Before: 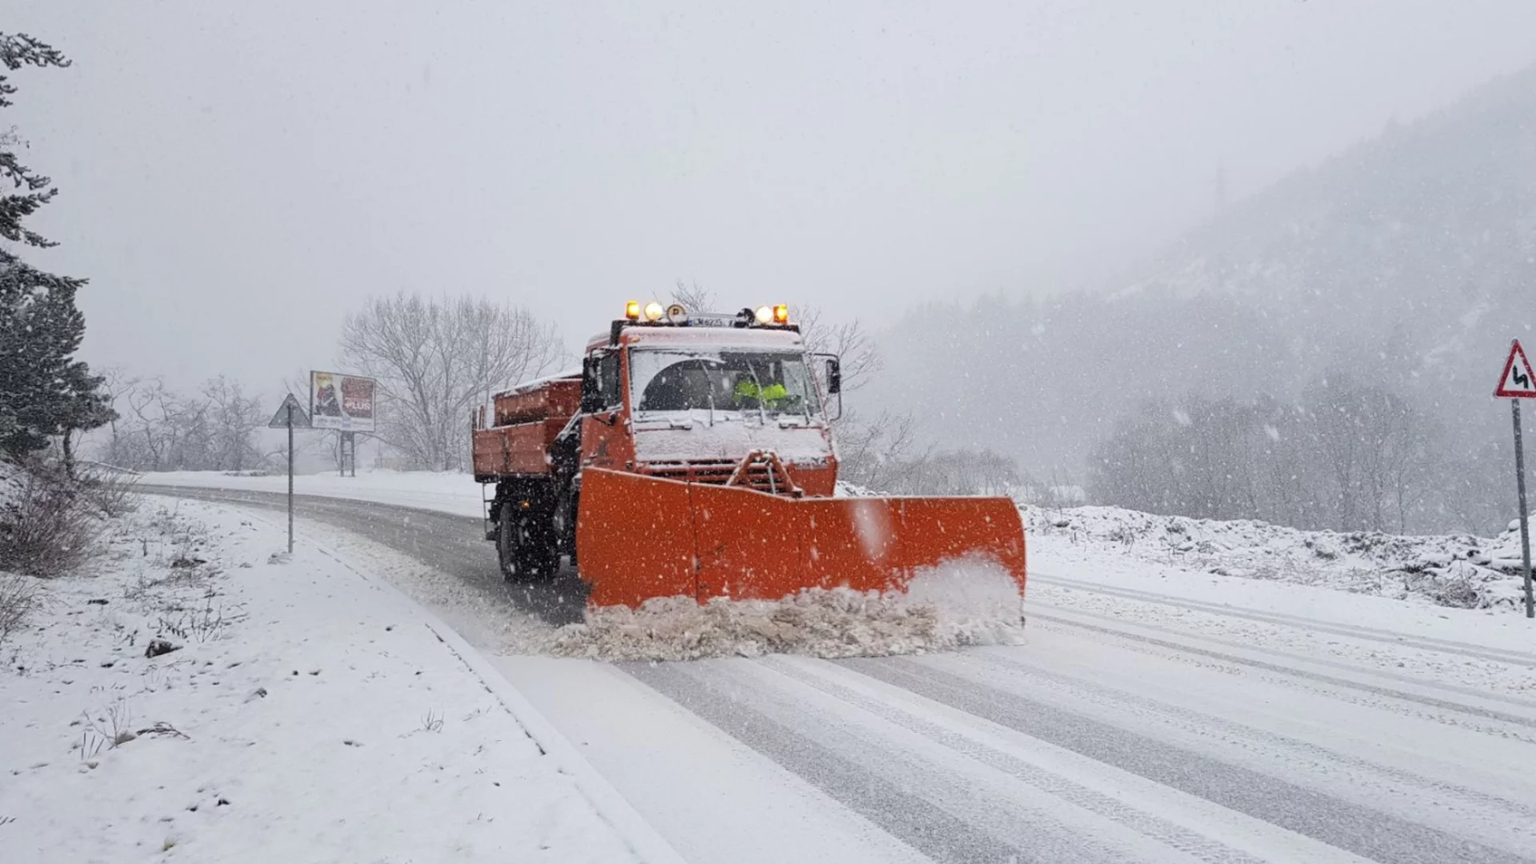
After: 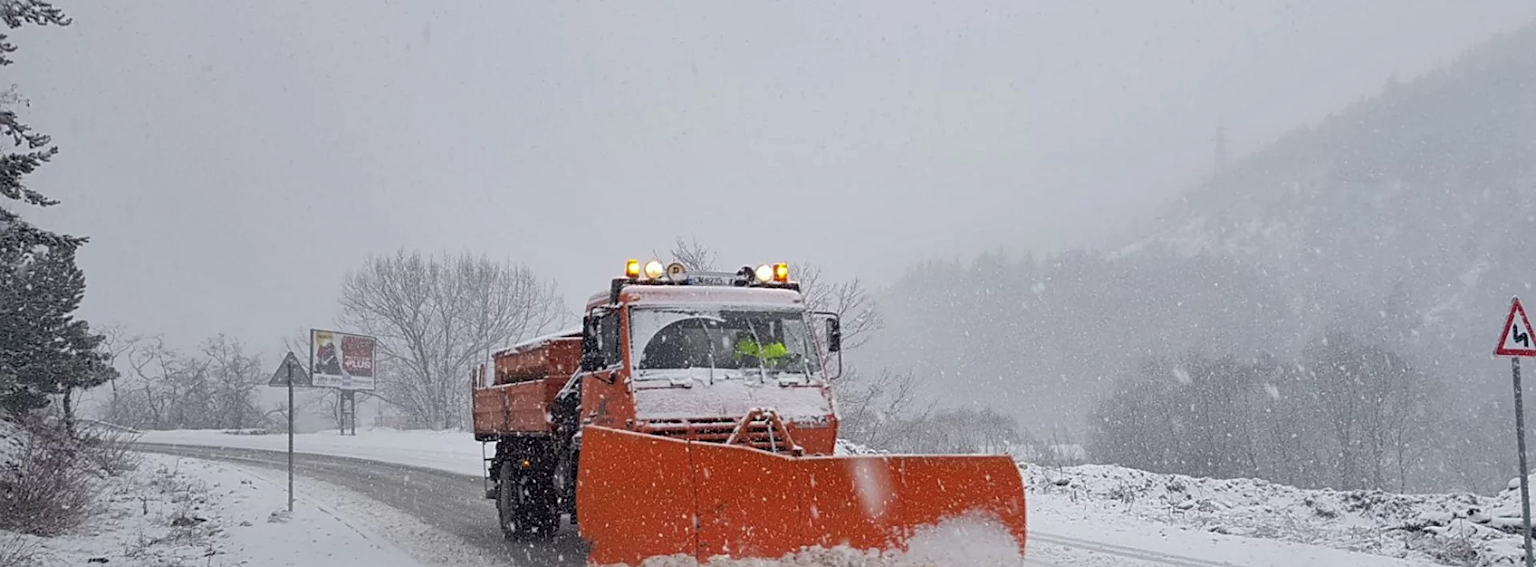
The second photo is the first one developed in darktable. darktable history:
shadows and highlights: on, module defaults
crop and rotate: top 4.848%, bottom 29.503%
sharpen: on, module defaults
